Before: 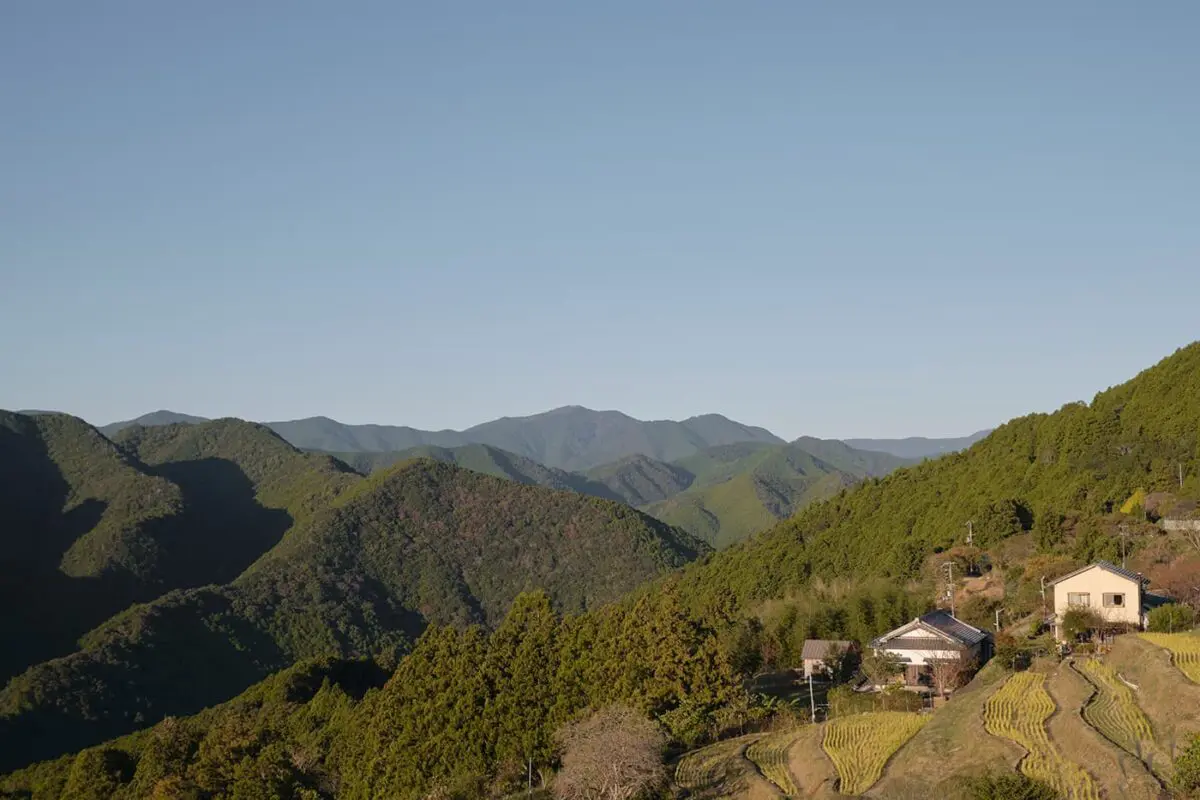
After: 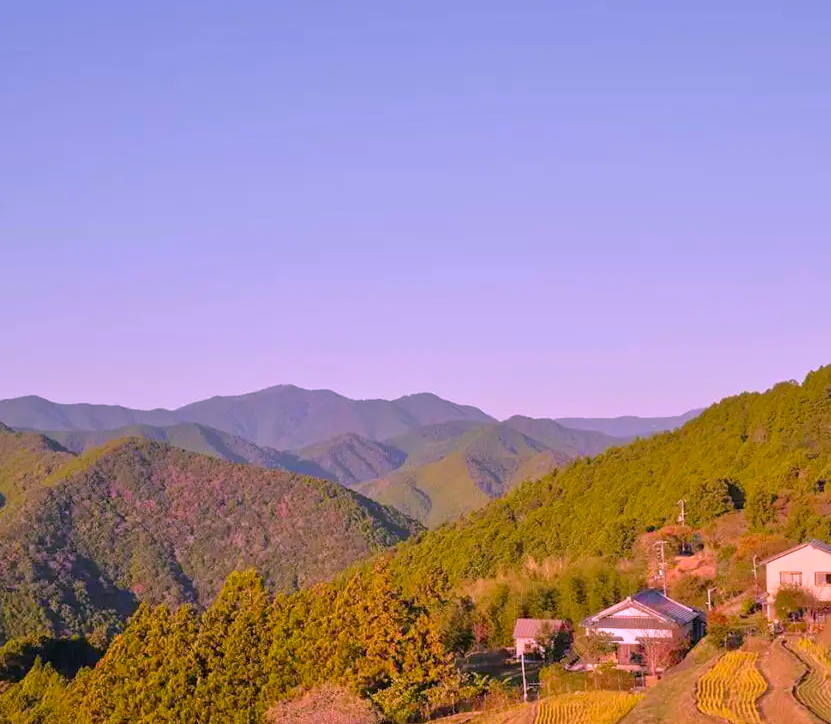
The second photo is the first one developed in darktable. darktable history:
tone equalizer: -7 EV 0.15 EV, -6 EV 0.62 EV, -5 EV 1.16 EV, -4 EV 1.34 EV, -3 EV 1.16 EV, -2 EV 0.6 EV, -1 EV 0.159 EV
crop and rotate: left 24.024%, top 2.697%, right 6.644%, bottom 6.757%
color correction: highlights a* 19.05, highlights b* -11.19, saturation 1.66
